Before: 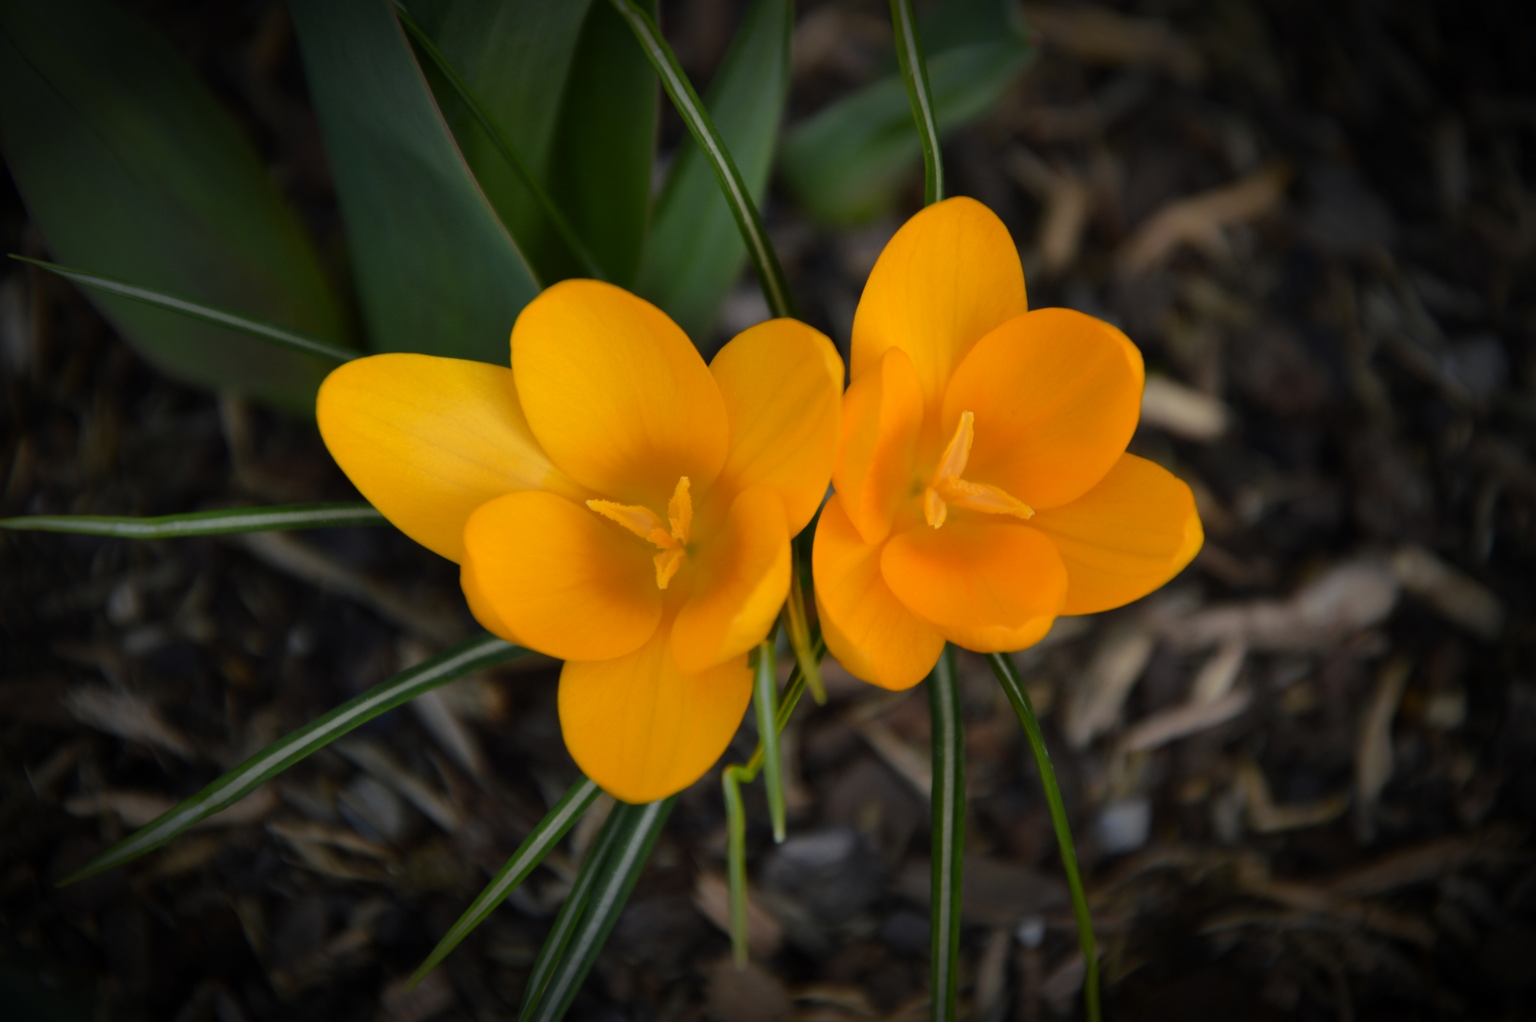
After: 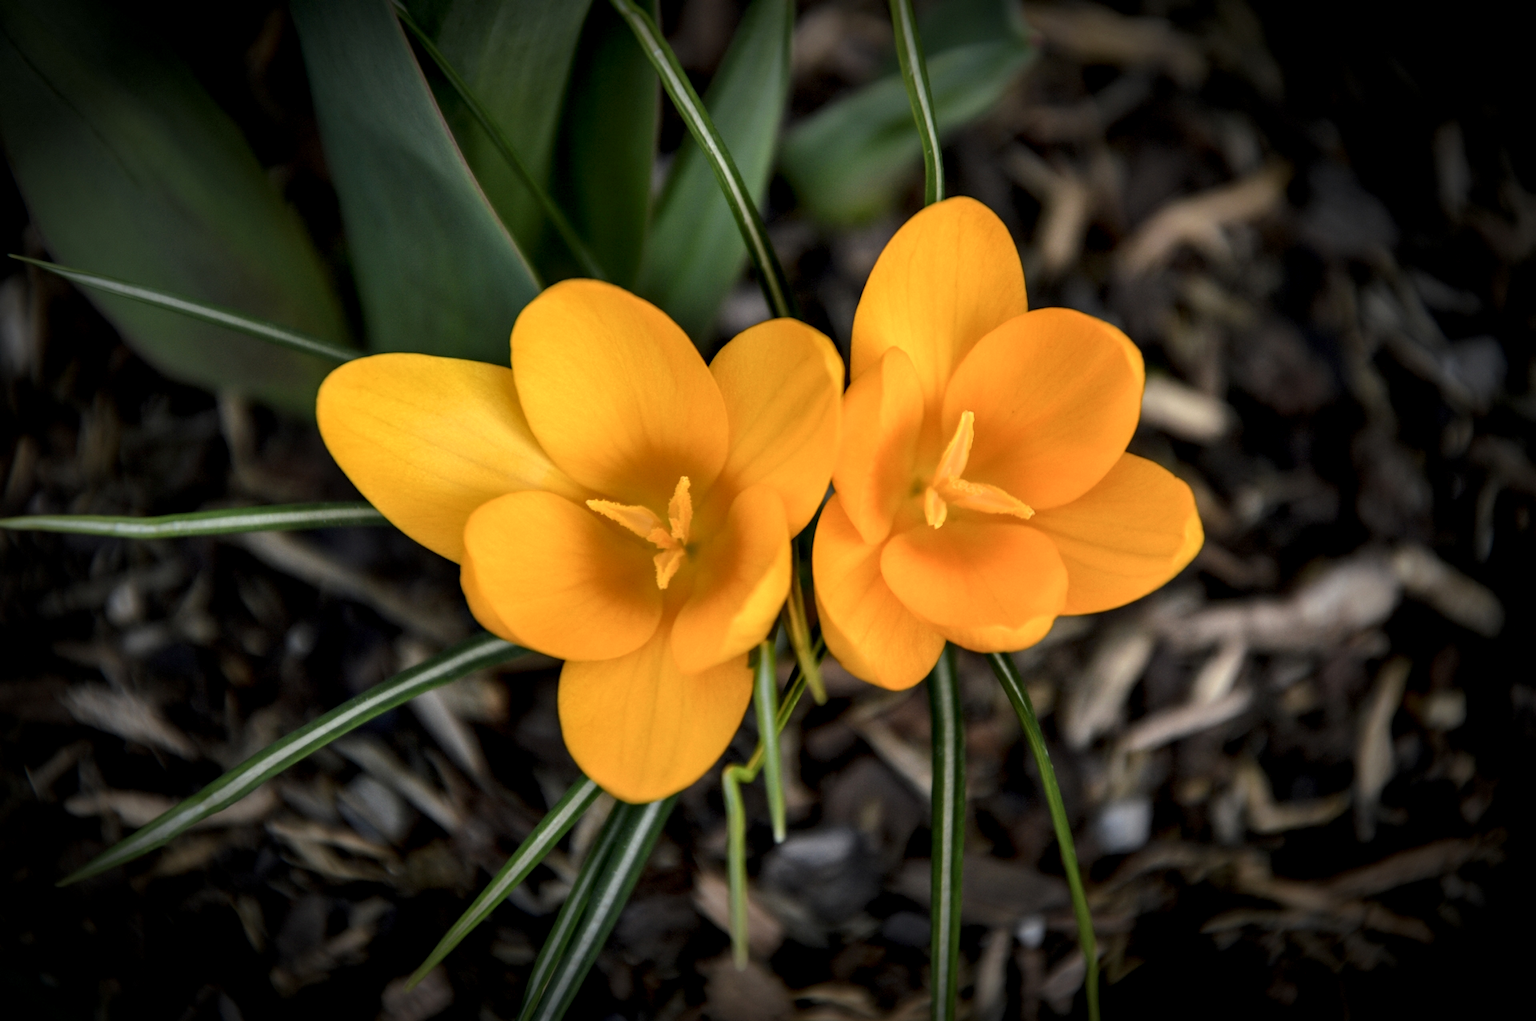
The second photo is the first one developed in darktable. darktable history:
local contrast: highlights 16%, detail 188%
